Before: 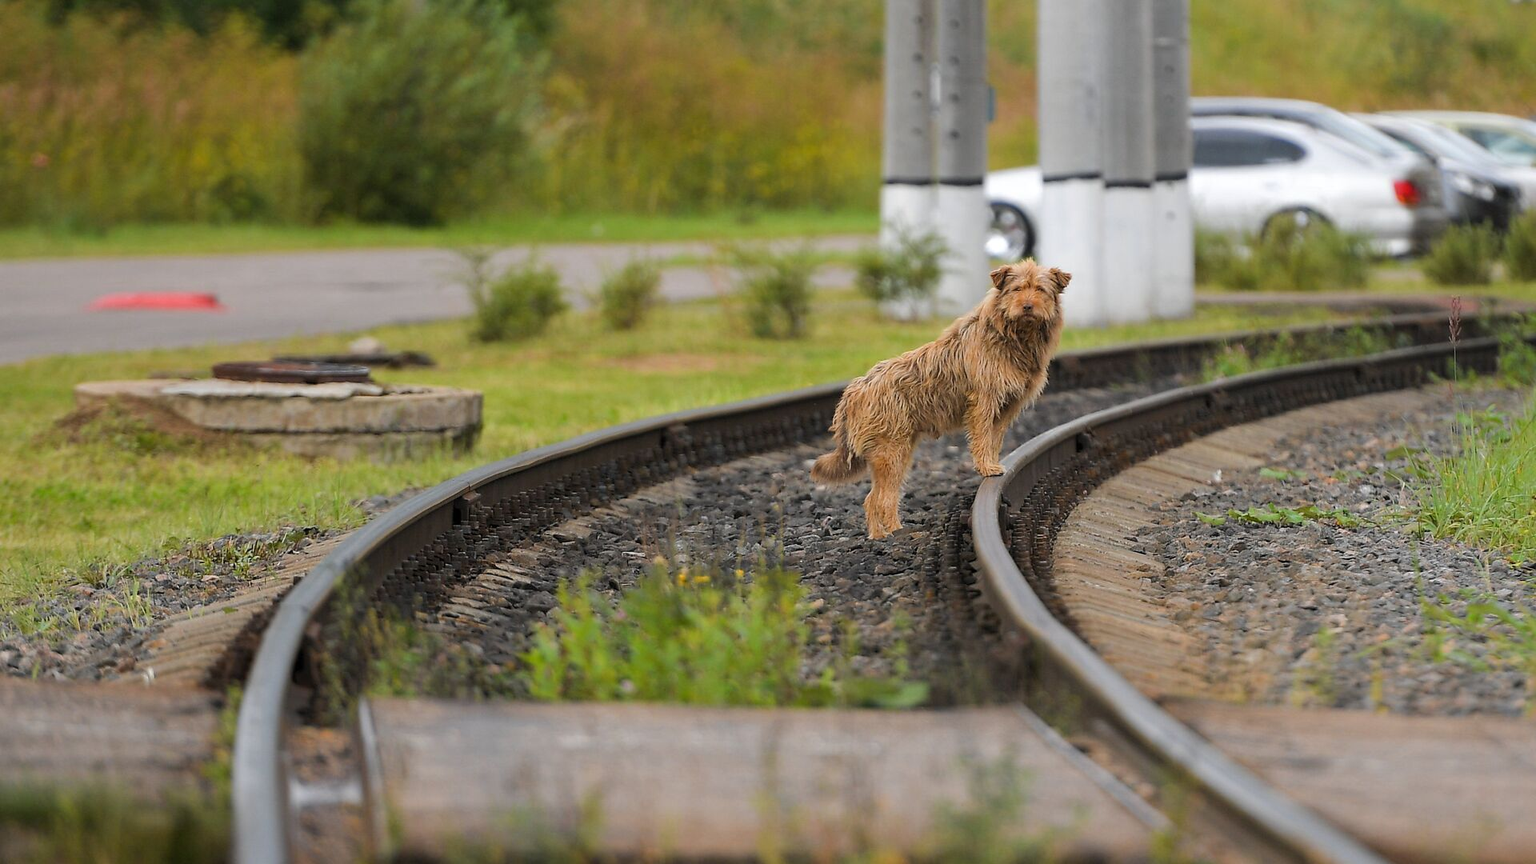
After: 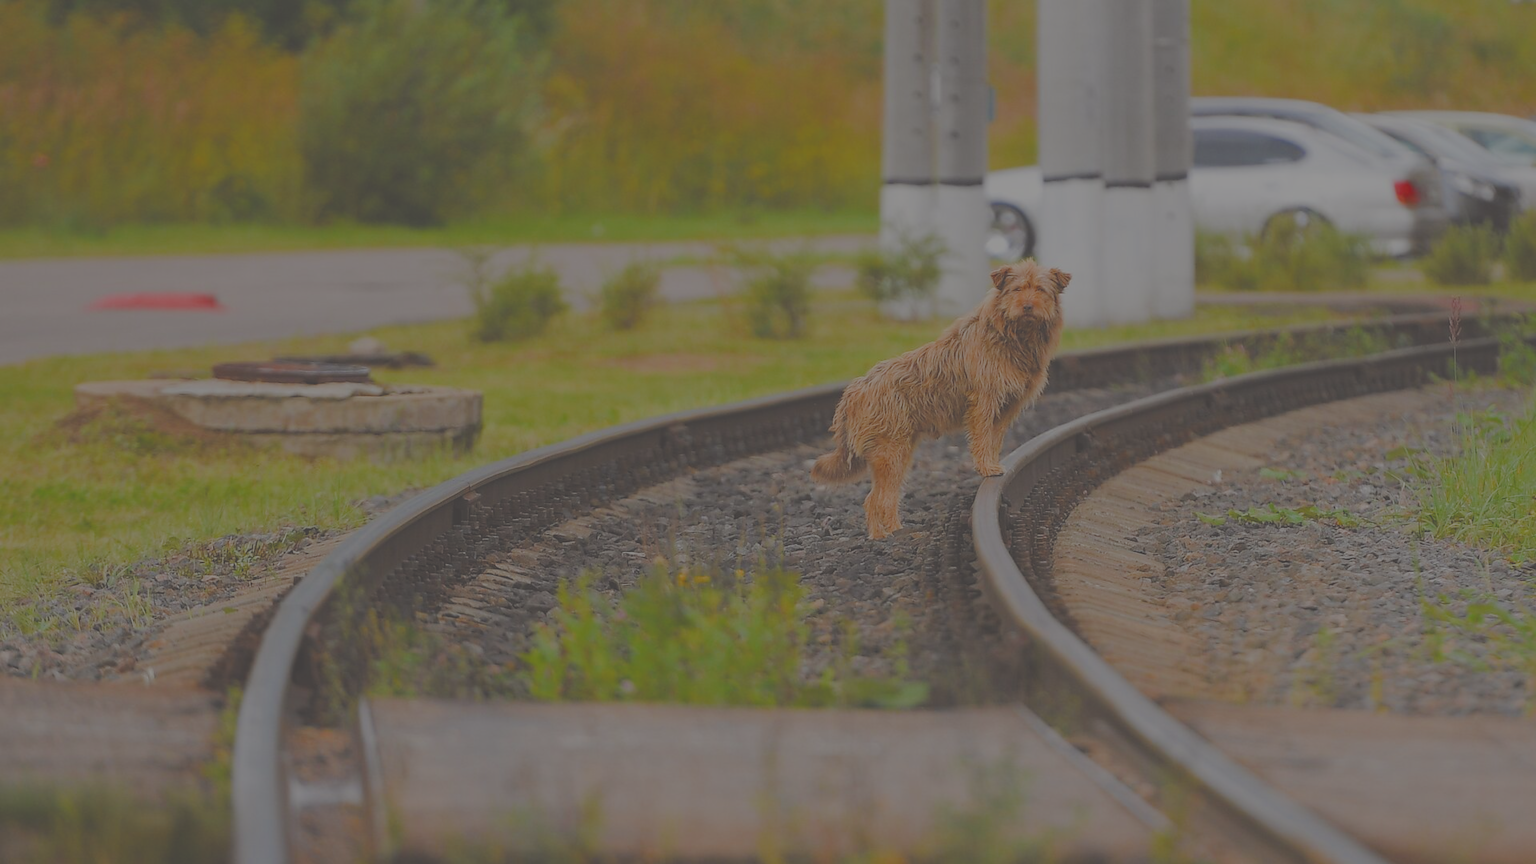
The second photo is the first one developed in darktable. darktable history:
exposure: exposure -1.004 EV, compensate highlight preservation false
color balance rgb: power › chroma 0.313%, power › hue 23.35°, global offset › luminance 1.97%, perceptual saturation grading › global saturation 20%, perceptual saturation grading › highlights -25.059%, perceptual saturation grading › shadows 49.627%, perceptual brilliance grading › global brilliance 2.9%, perceptual brilliance grading › highlights -2.771%, perceptual brilliance grading › shadows 3.108%
filmic rgb: black relative exposure -13.95 EV, white relative exposure 7.98 EV, threshold 3 EV, hardness 3.74, latitude 49.03%, contrast 0.507, enable highlight reconstruction true
contrast brightness saturation: saturation -0.17
